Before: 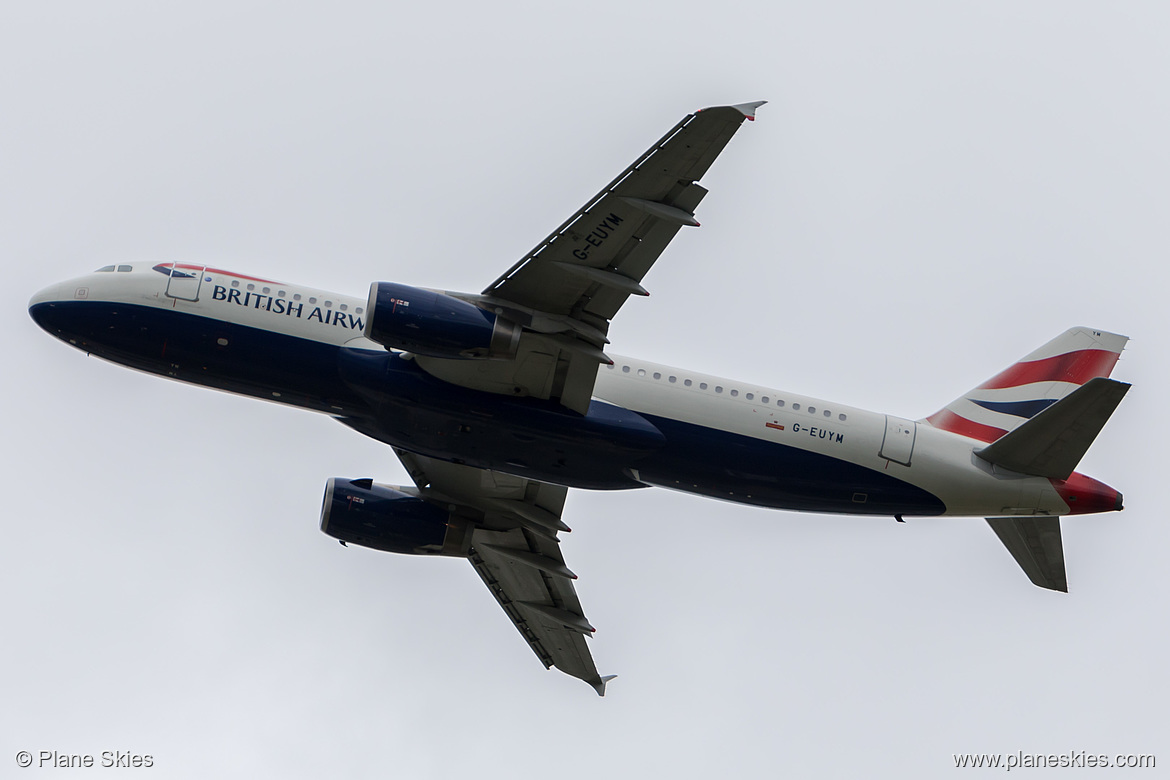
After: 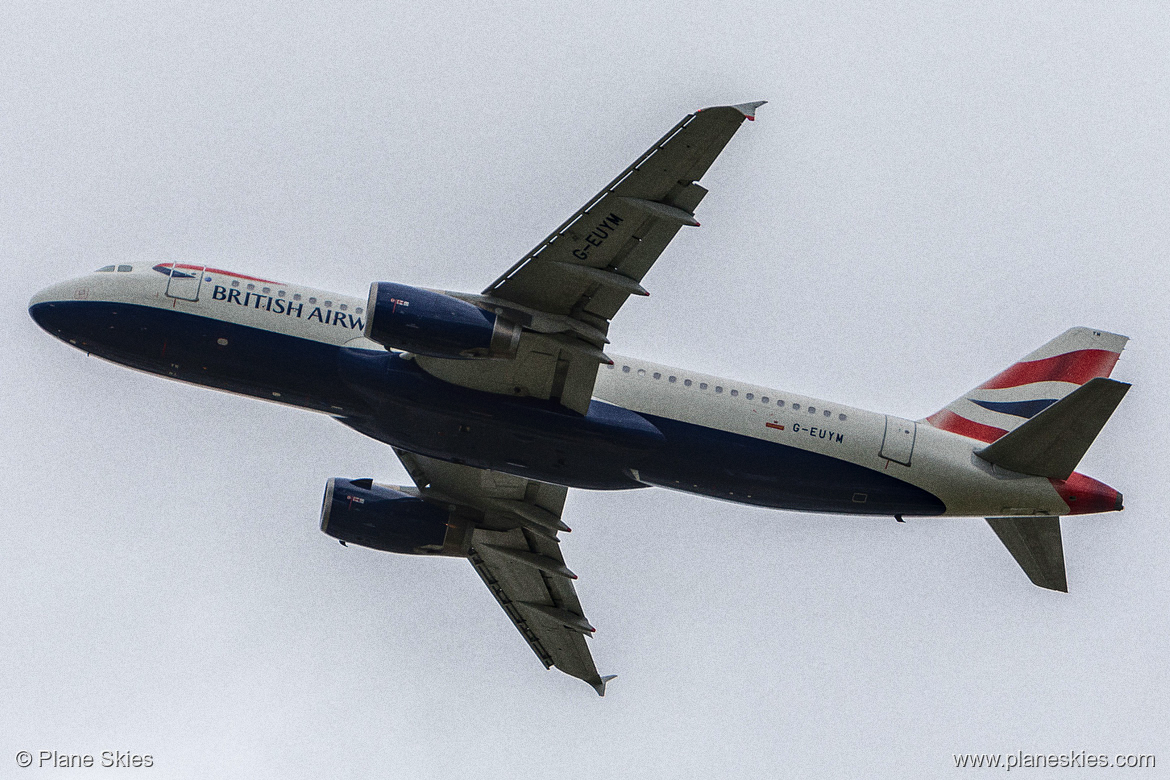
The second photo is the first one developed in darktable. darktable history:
velvia: on, module defaults
local contrast: on, module defaults
grain: coarseness 0.09 ISO, strength 40%
